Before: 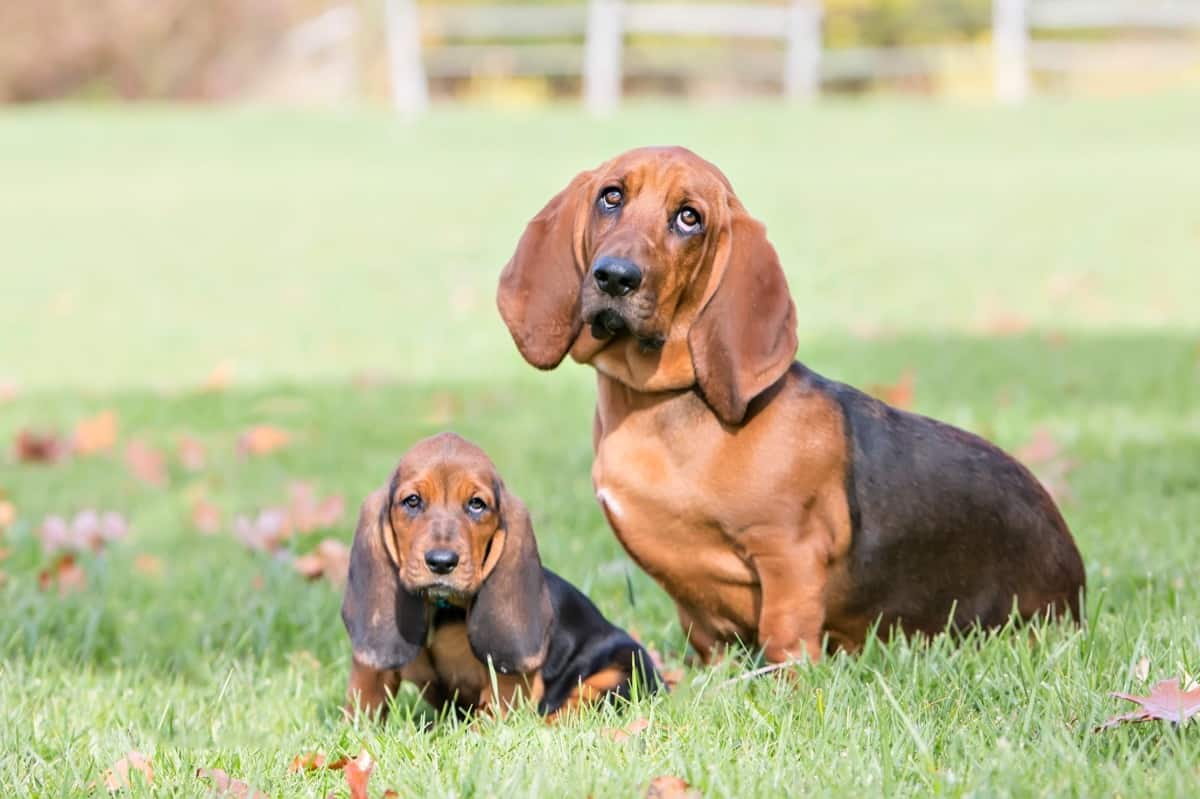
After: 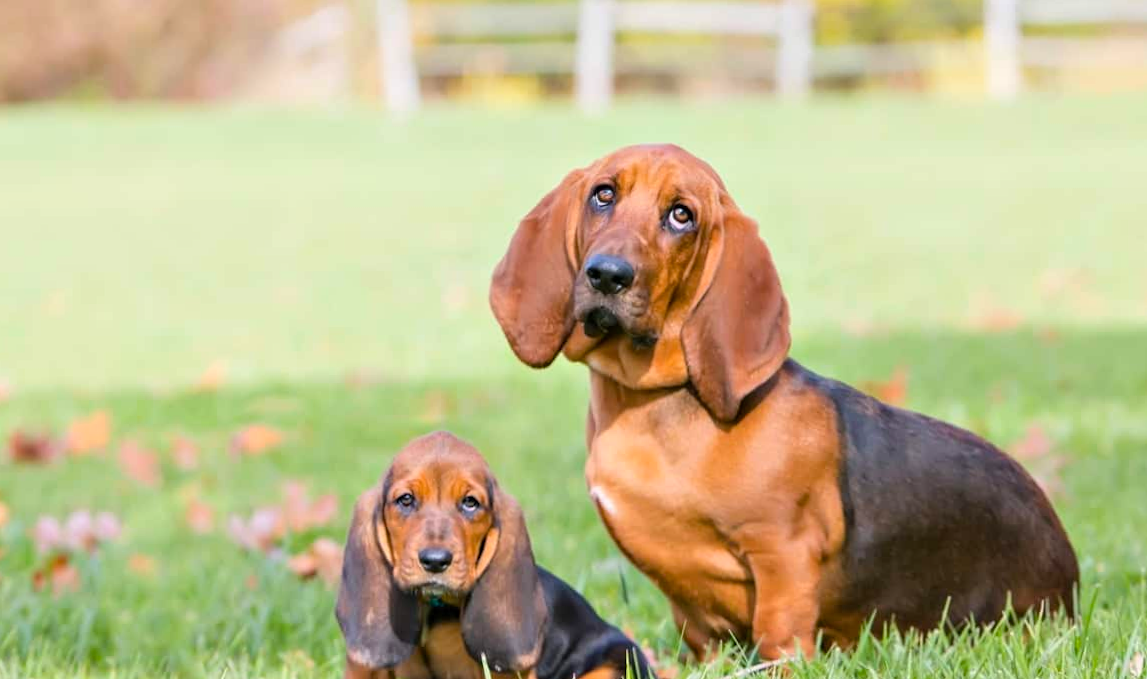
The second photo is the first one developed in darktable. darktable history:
color balance rgb: perceptual saturation grading › global saturation 16.605%, global vibrance 20%
crop and rotate: angle 0.243°, left 0.281%, right 3.524%, bottom 14.365%
